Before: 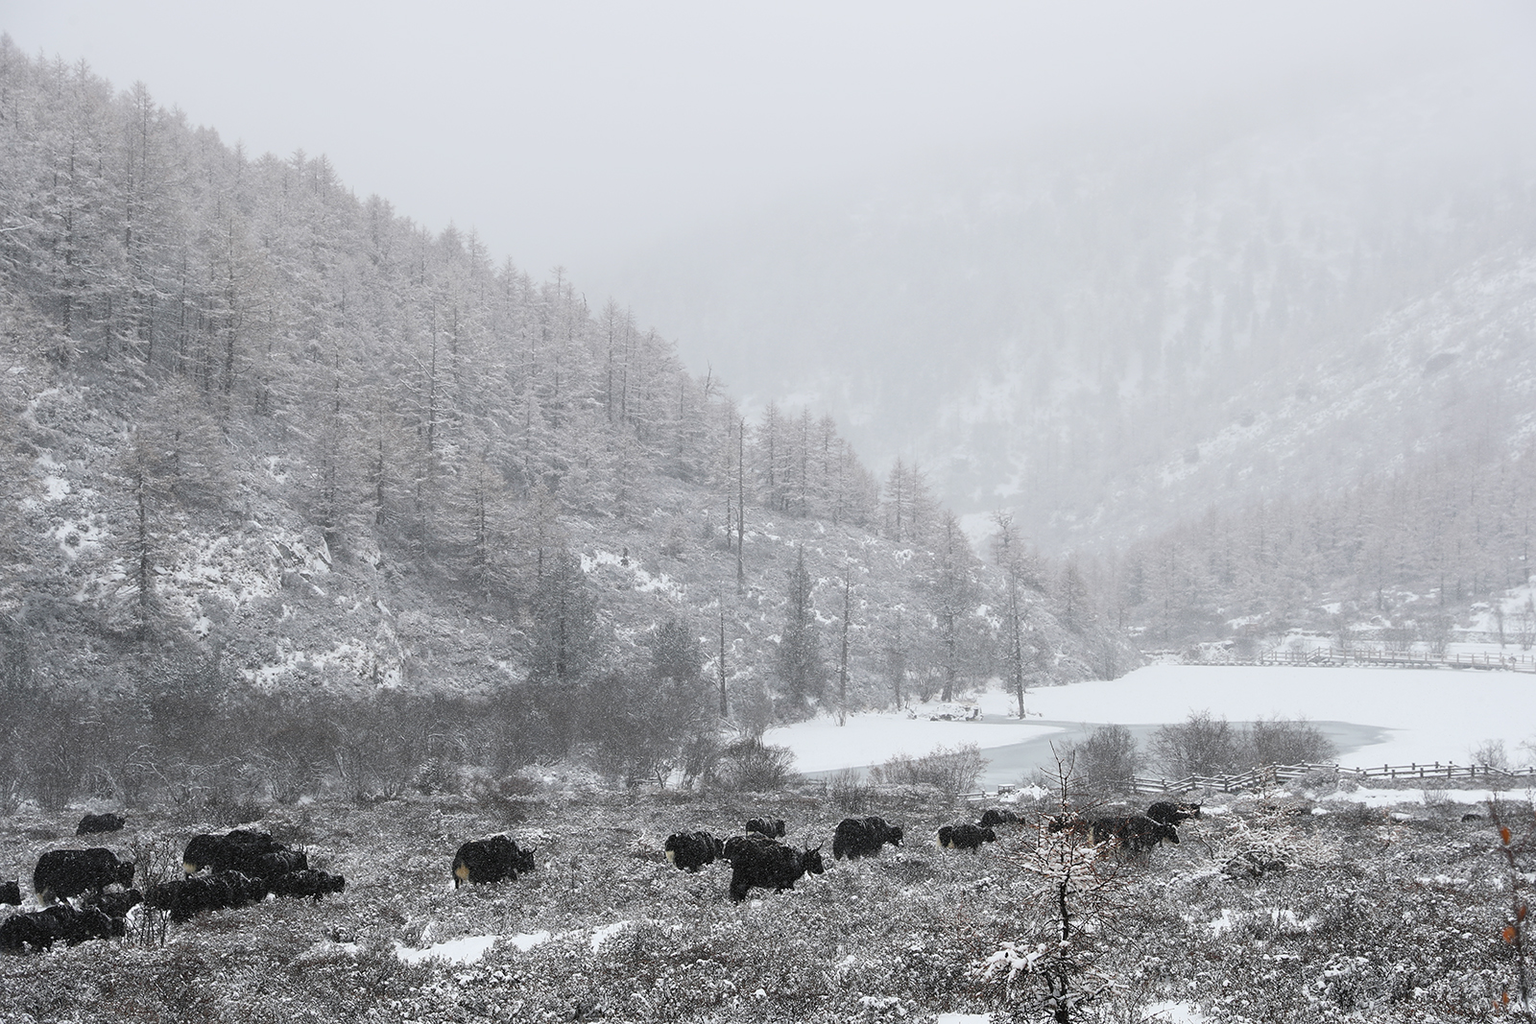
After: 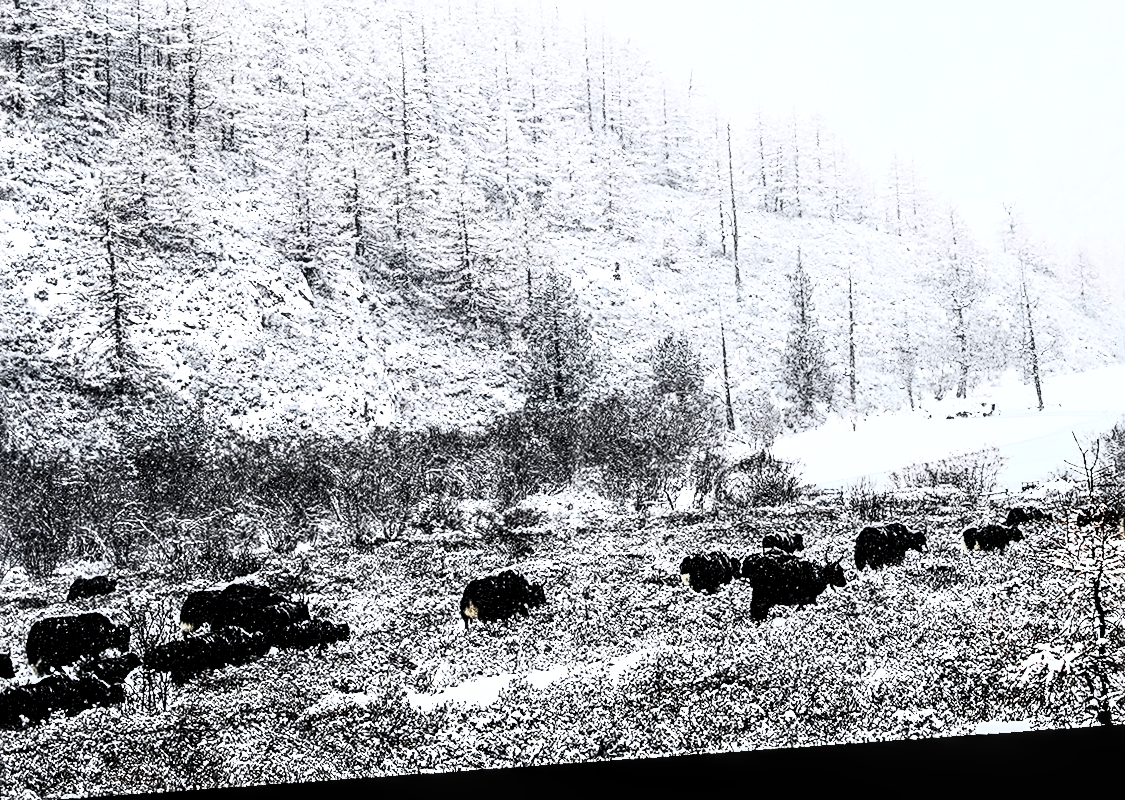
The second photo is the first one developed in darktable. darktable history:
sharpen: radius 2.676, amount 0.669
contrast brightness saturation: contrast 0.93, brightness 0.2
rgb levels: levels [[0.029, 0.461, 0.922], [0, 0.5, 1], [0, 0.5, 1]]
local contrast: highlights 60%, shadows 60%, detail 160%
crop and rotate: angle -0.82°, left 3.85%, top 31.828%, right 27.992%
white balance: red 0.988, blue 1.017
rotate and perspective: rotation -4.86°, automatic cropping off
